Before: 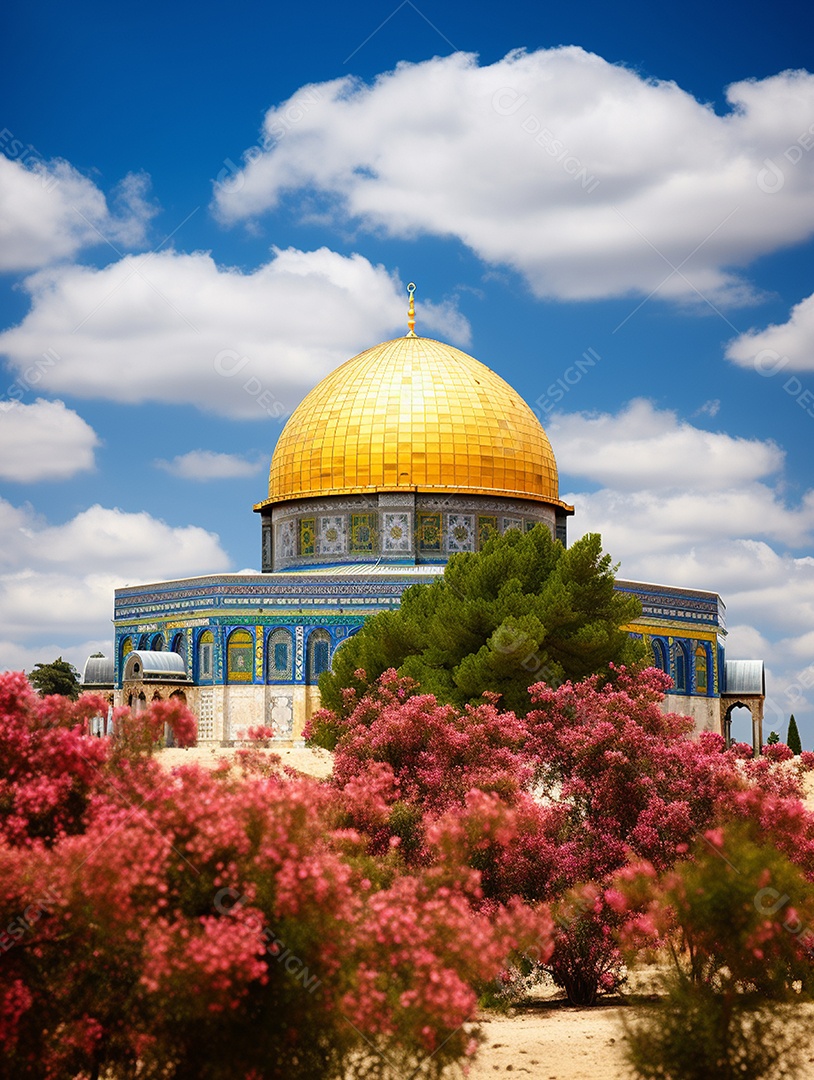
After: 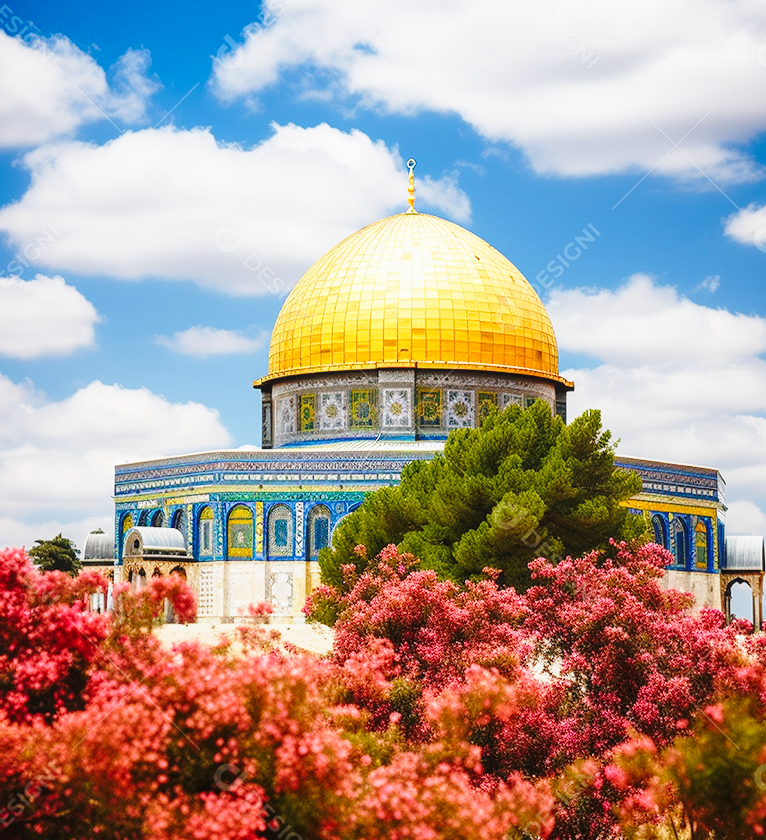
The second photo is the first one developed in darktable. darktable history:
local contrast: detail 110%
crop and rotate: angle 0.036°, top 11.537%, right 5.791%, bottom 10.613%
base curve: curves: ch0 [(0, 0) (0.028, 0.03) (0.121, 0.232) (0.46, 0.748) (0.859, 0.968) (1, 1)], preserve colors none
